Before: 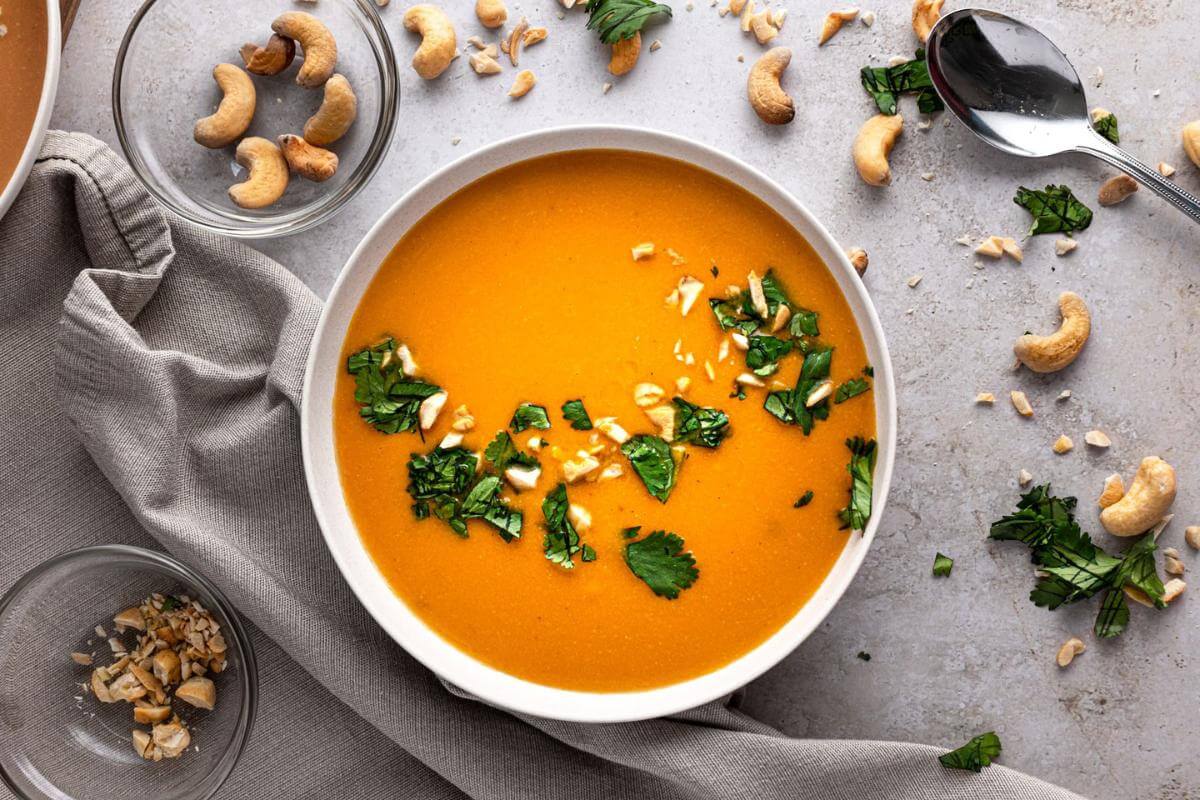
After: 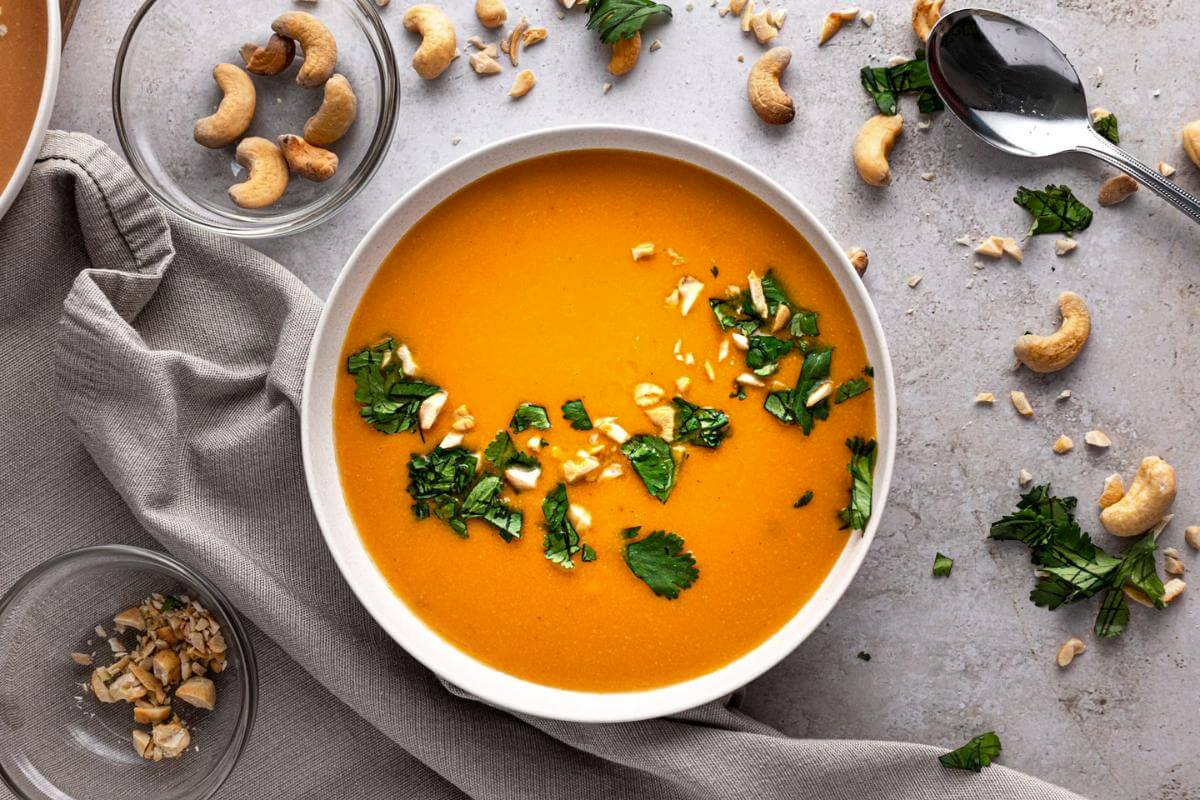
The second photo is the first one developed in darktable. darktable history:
shadows and highlights: radius 267.34, soften with gaussian
